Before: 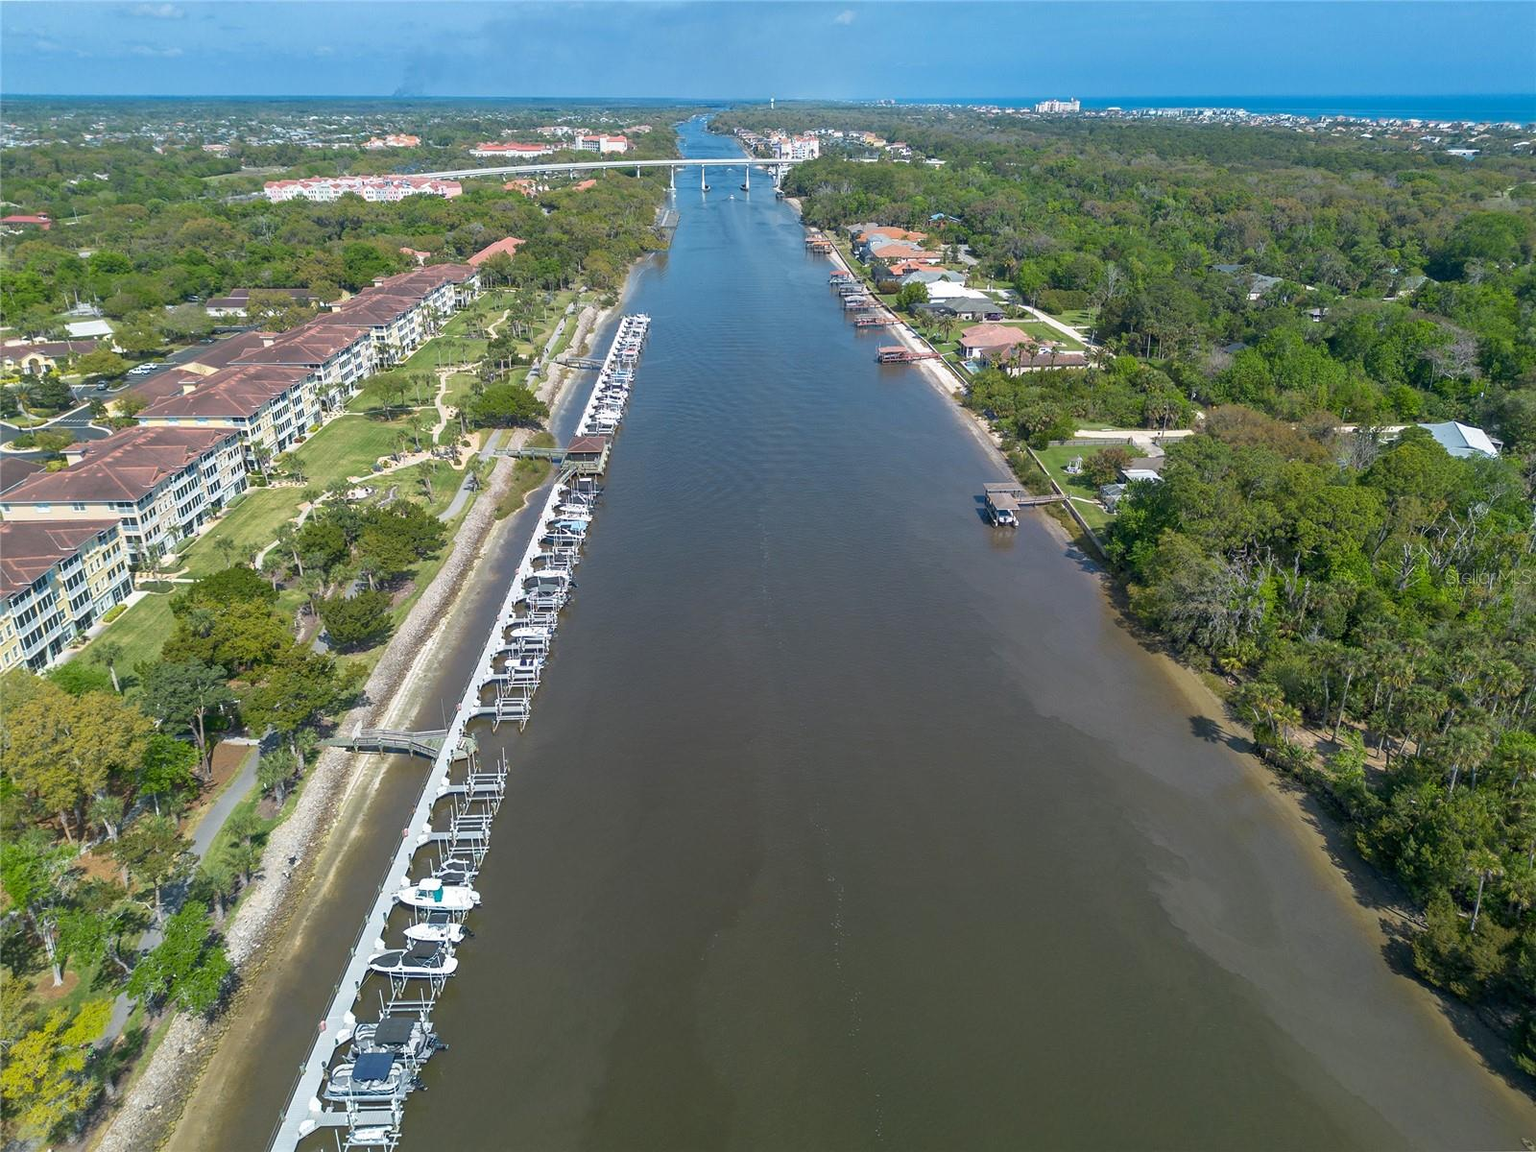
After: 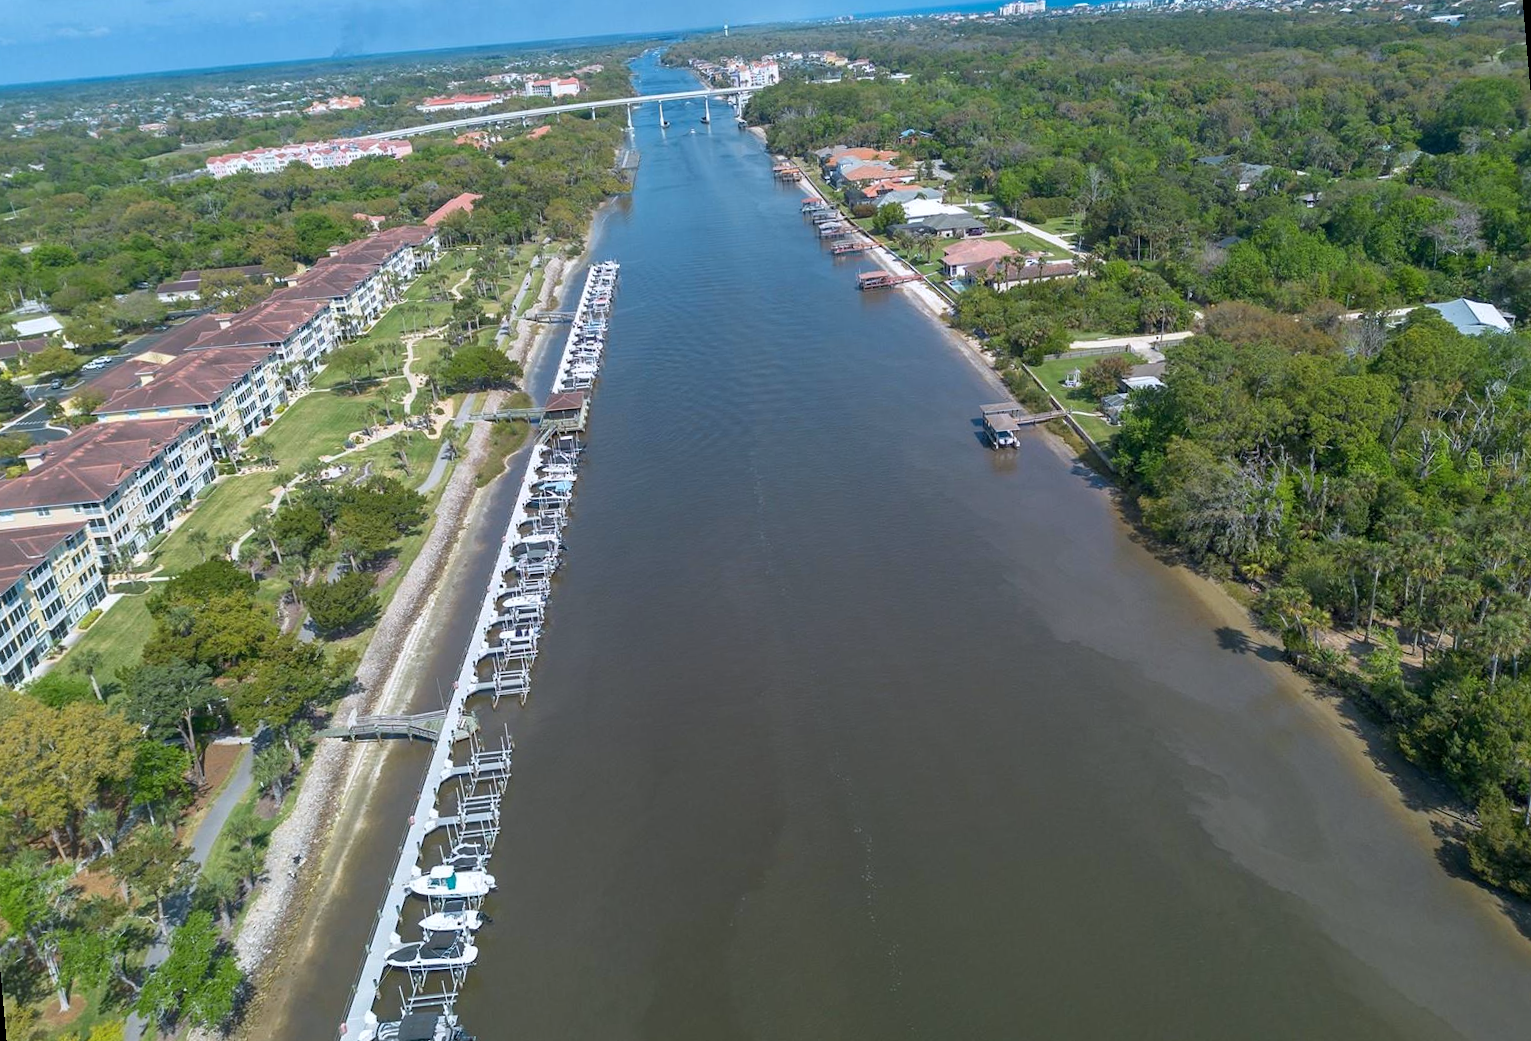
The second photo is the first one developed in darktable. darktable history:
rotate and perspective: rotation -5°, crop left 0.05, crop right 0.952, crop top 0.11, crop bottom 0.89
color correction: highlights a* -0.137, highlights b* -5.91, shadows a* -0.137, shadows b* -0.137
